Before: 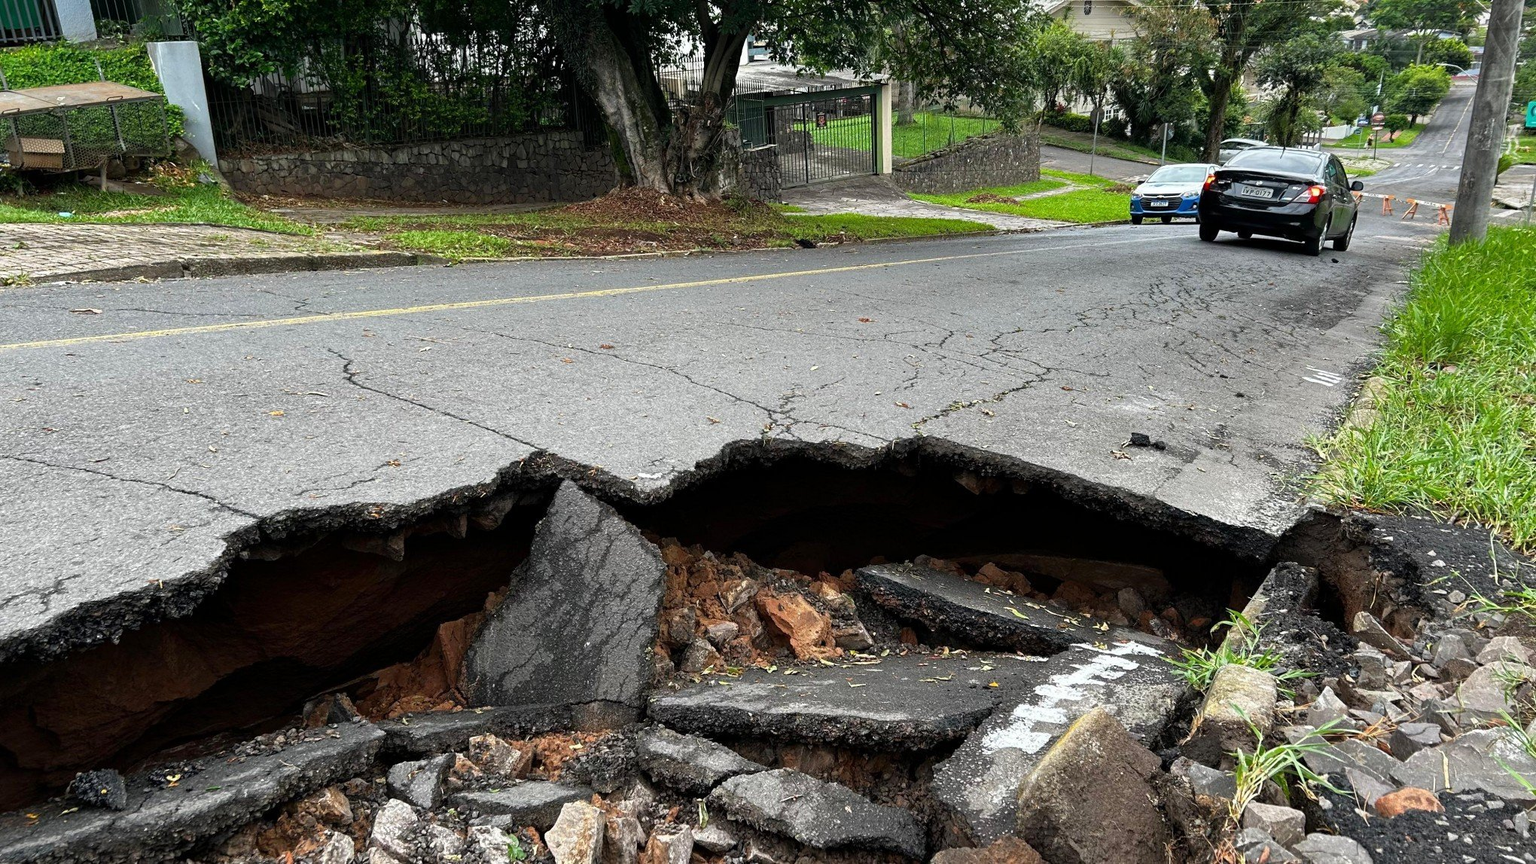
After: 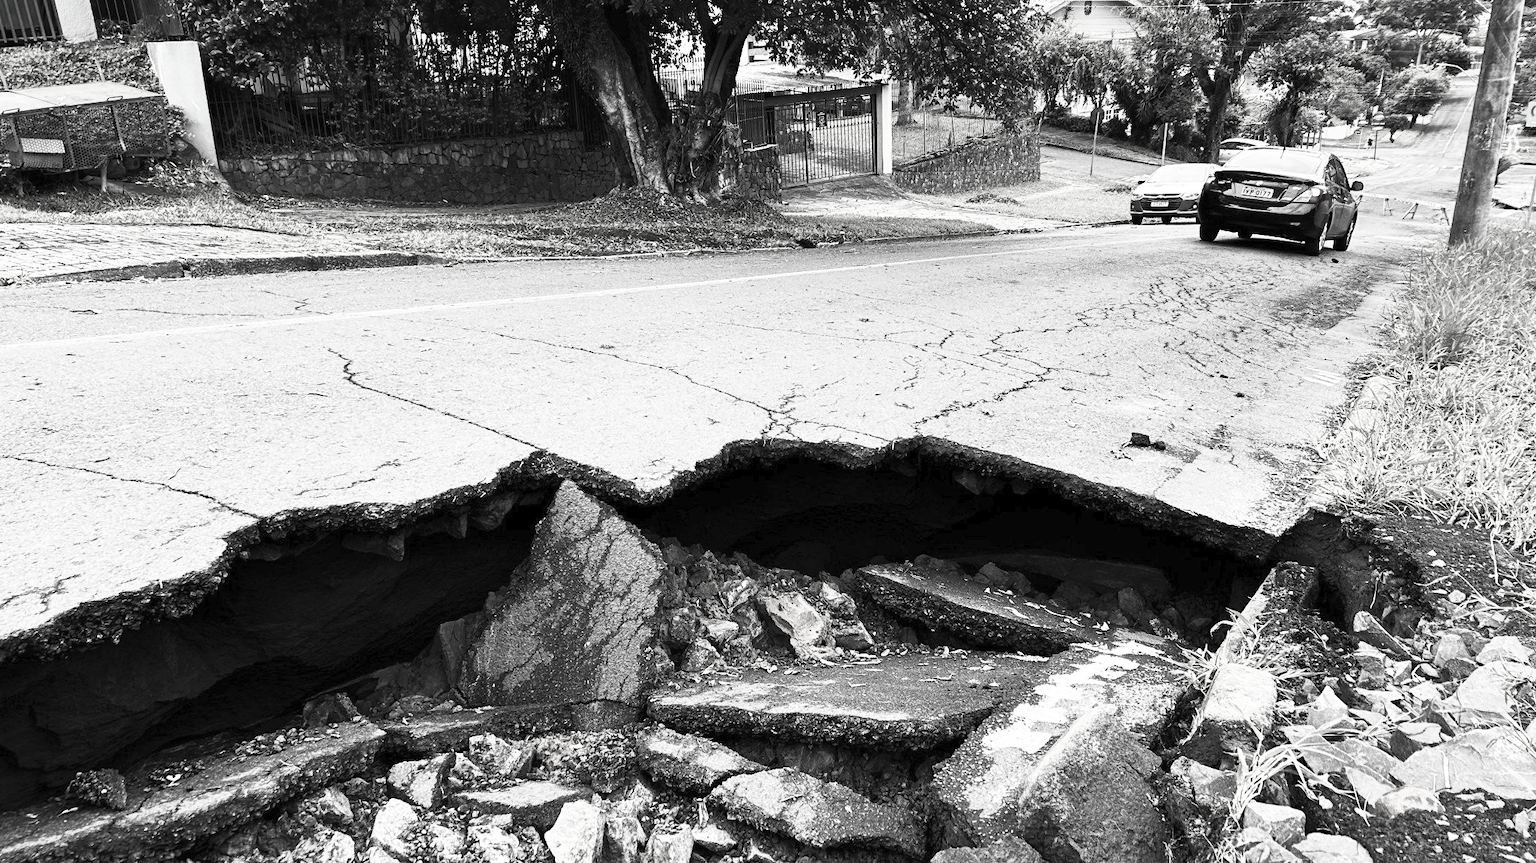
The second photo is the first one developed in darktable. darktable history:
contrast brightness saturation: contrast 0.545, brightness 0.461, saturation -0.981
